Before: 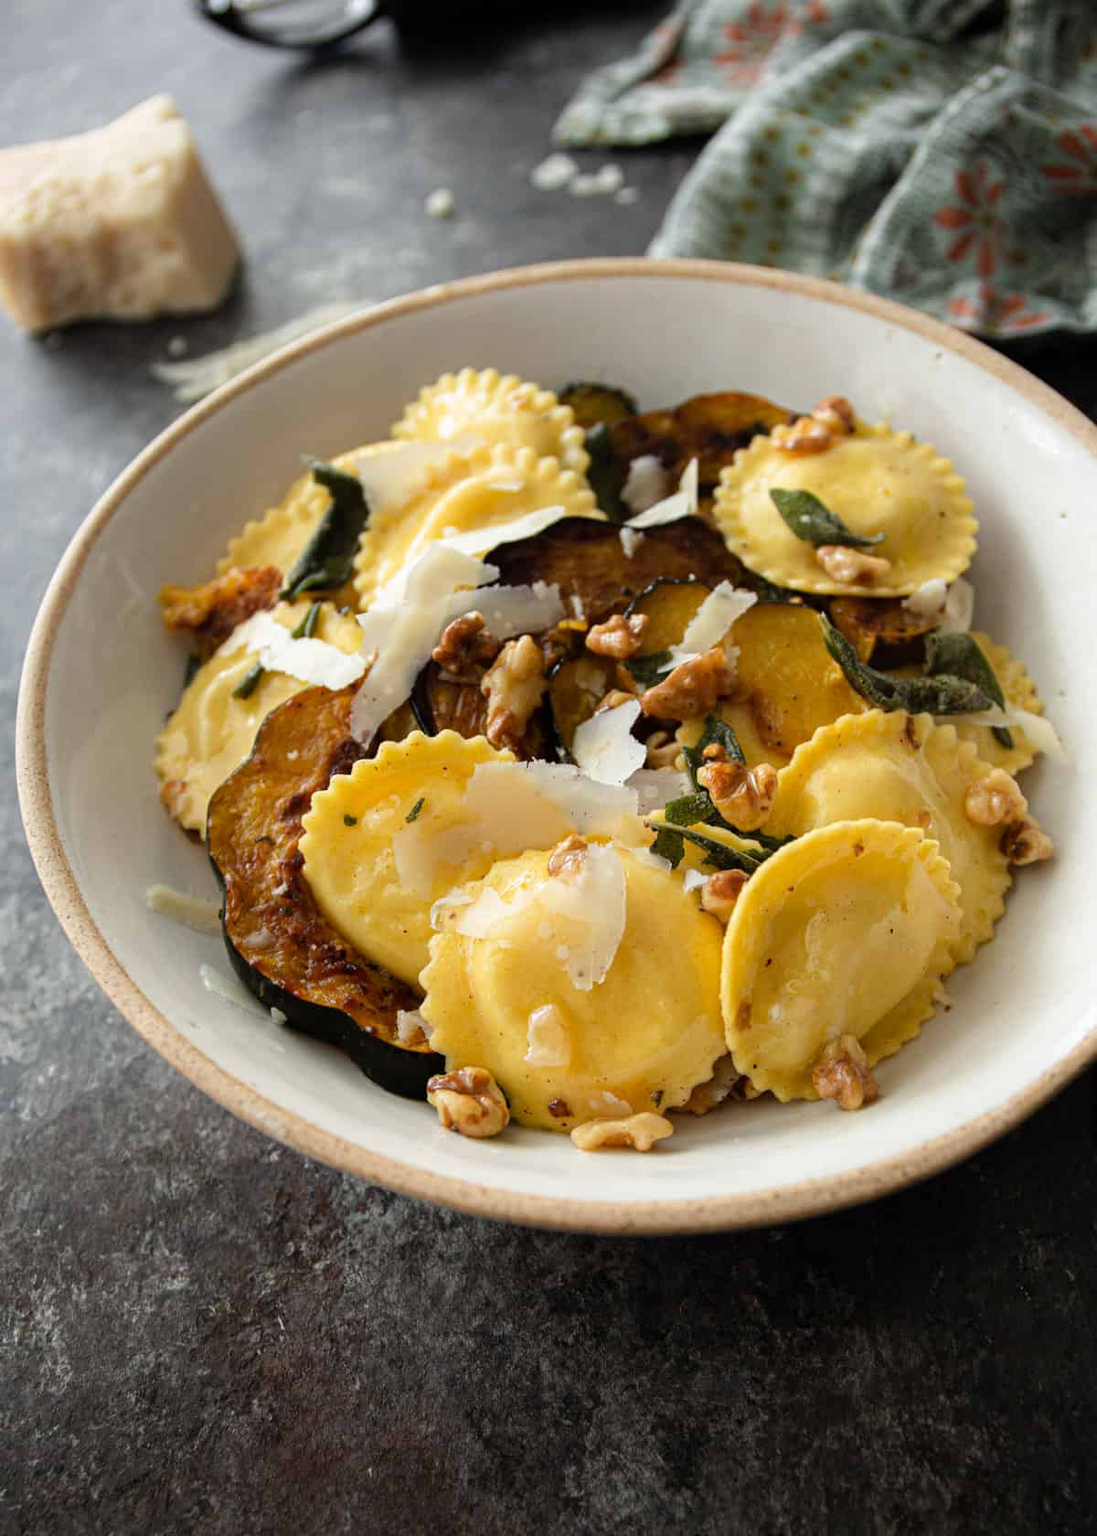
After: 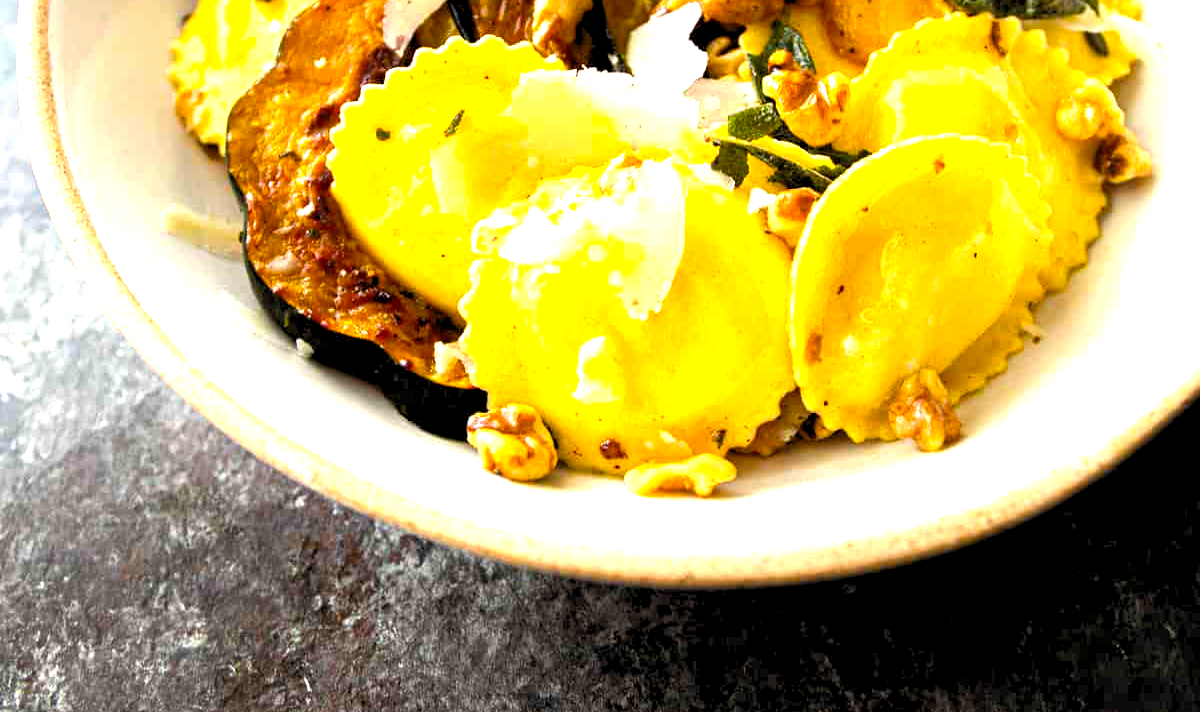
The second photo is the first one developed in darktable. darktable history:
crop: top 45.439%, bottom 12.172%
levels: levels [0.044, 0.416, 0.908]
color balance rgb: linear chroma grading › global chroma 15.013%, perceptual saturation grading › global saturation 9.548%, perceptual brilliance grading › highlights 47.945%, perceptual brilliance grading › mid-tones 23.041%, perceptual brilliance grading › shadows -6.325%
